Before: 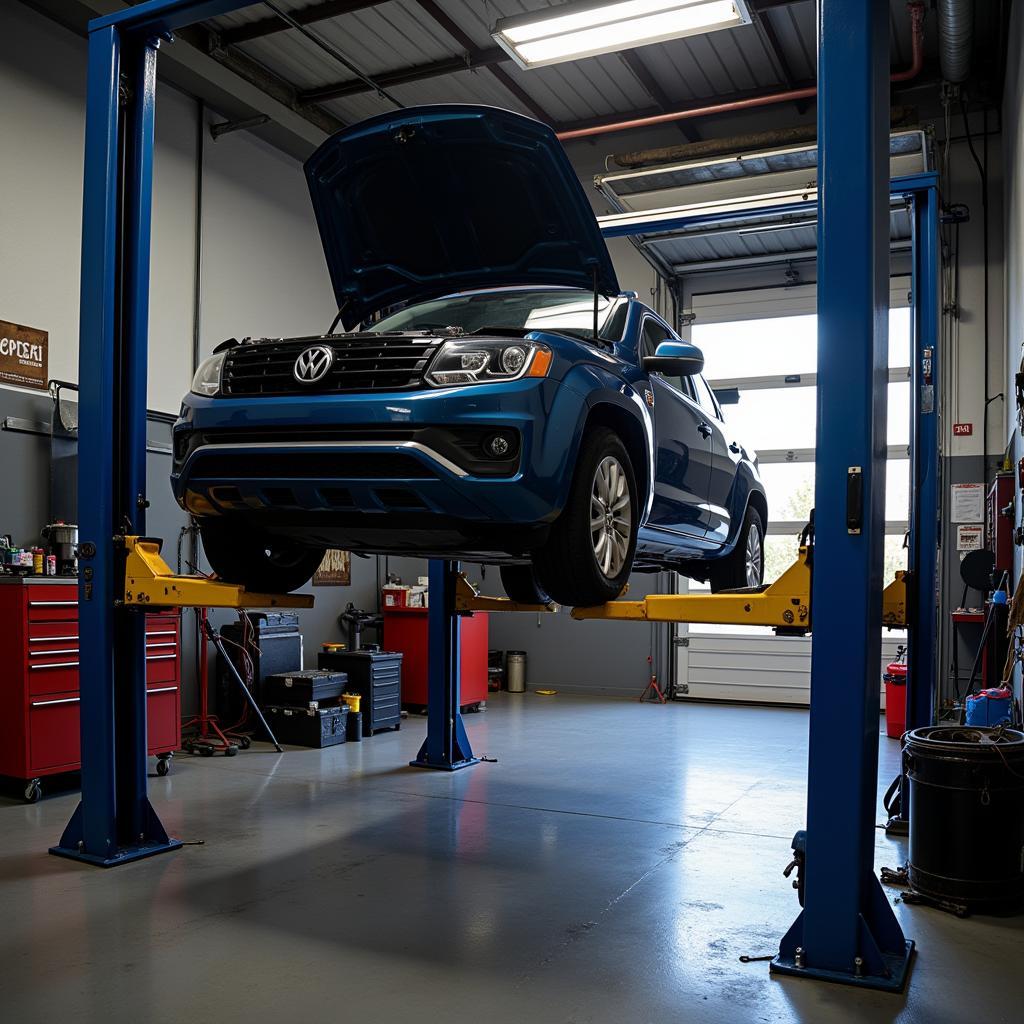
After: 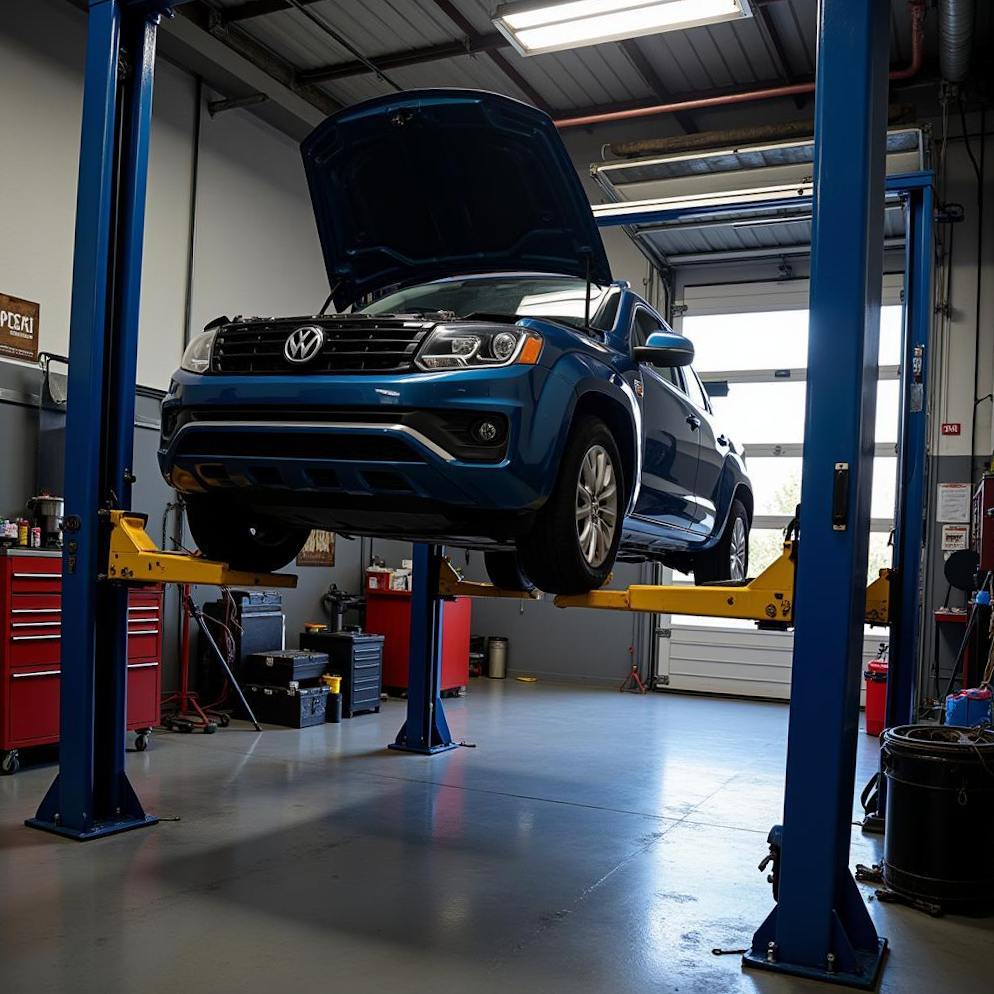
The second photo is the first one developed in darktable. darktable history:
crop and rotate: angle -1.73°
